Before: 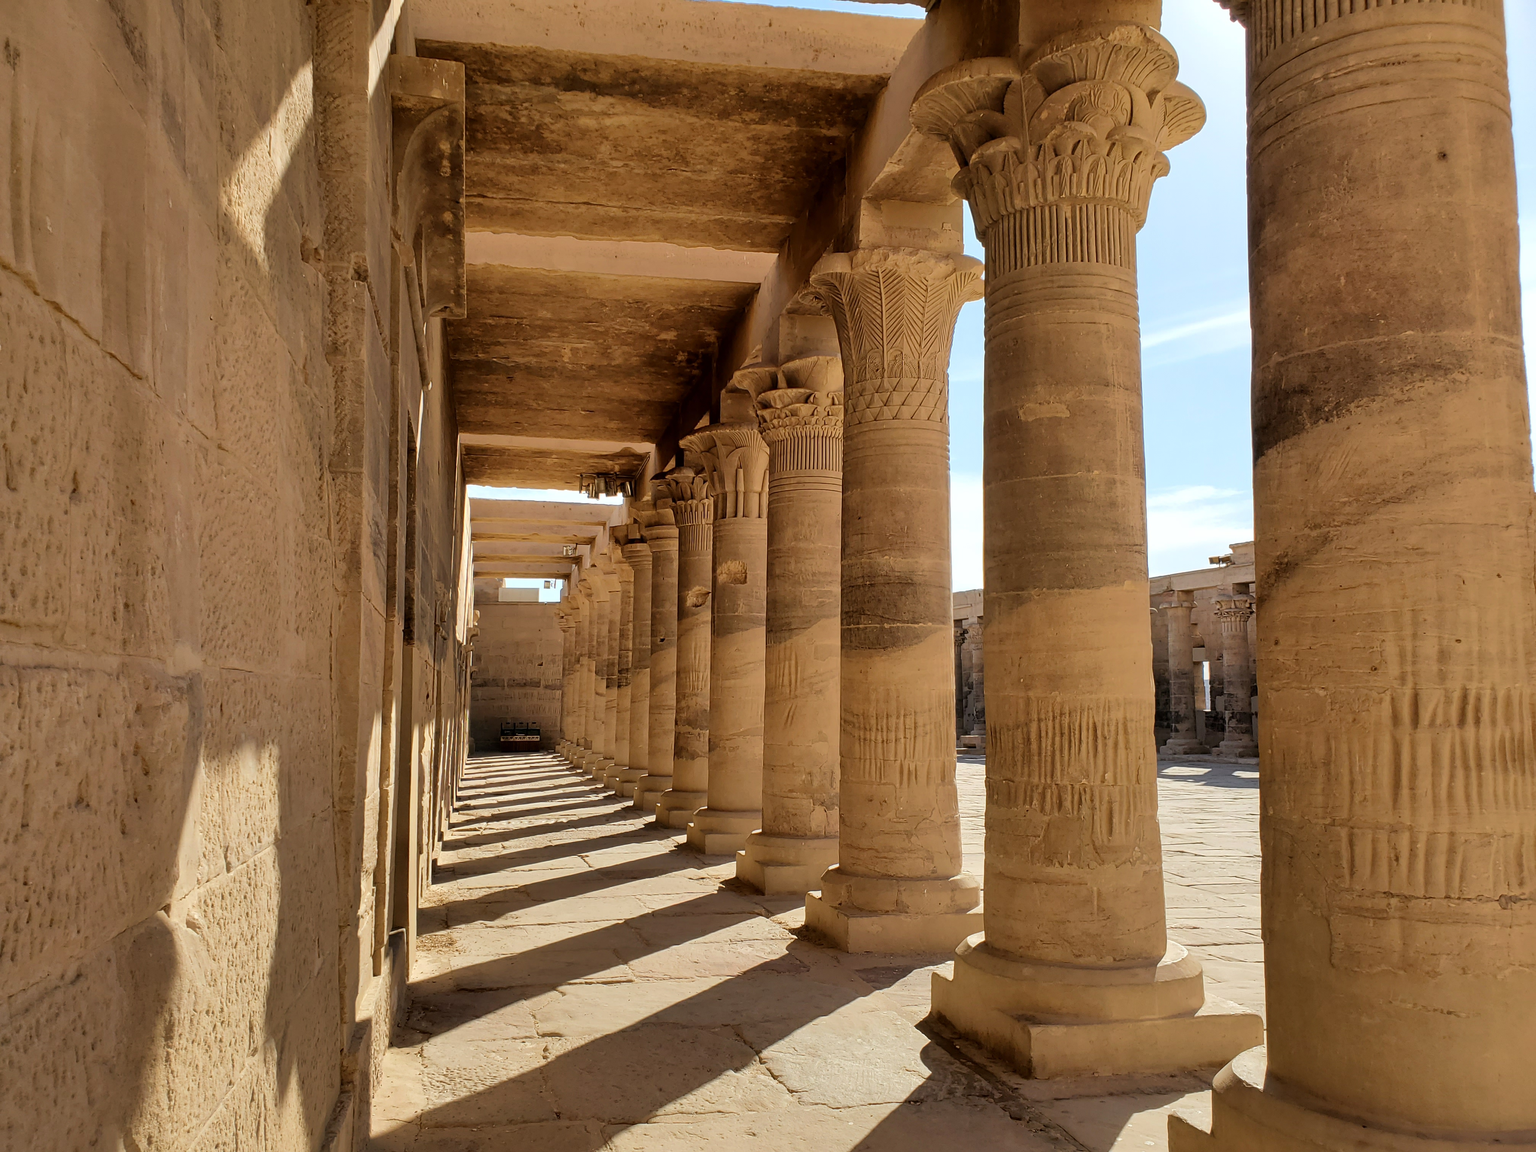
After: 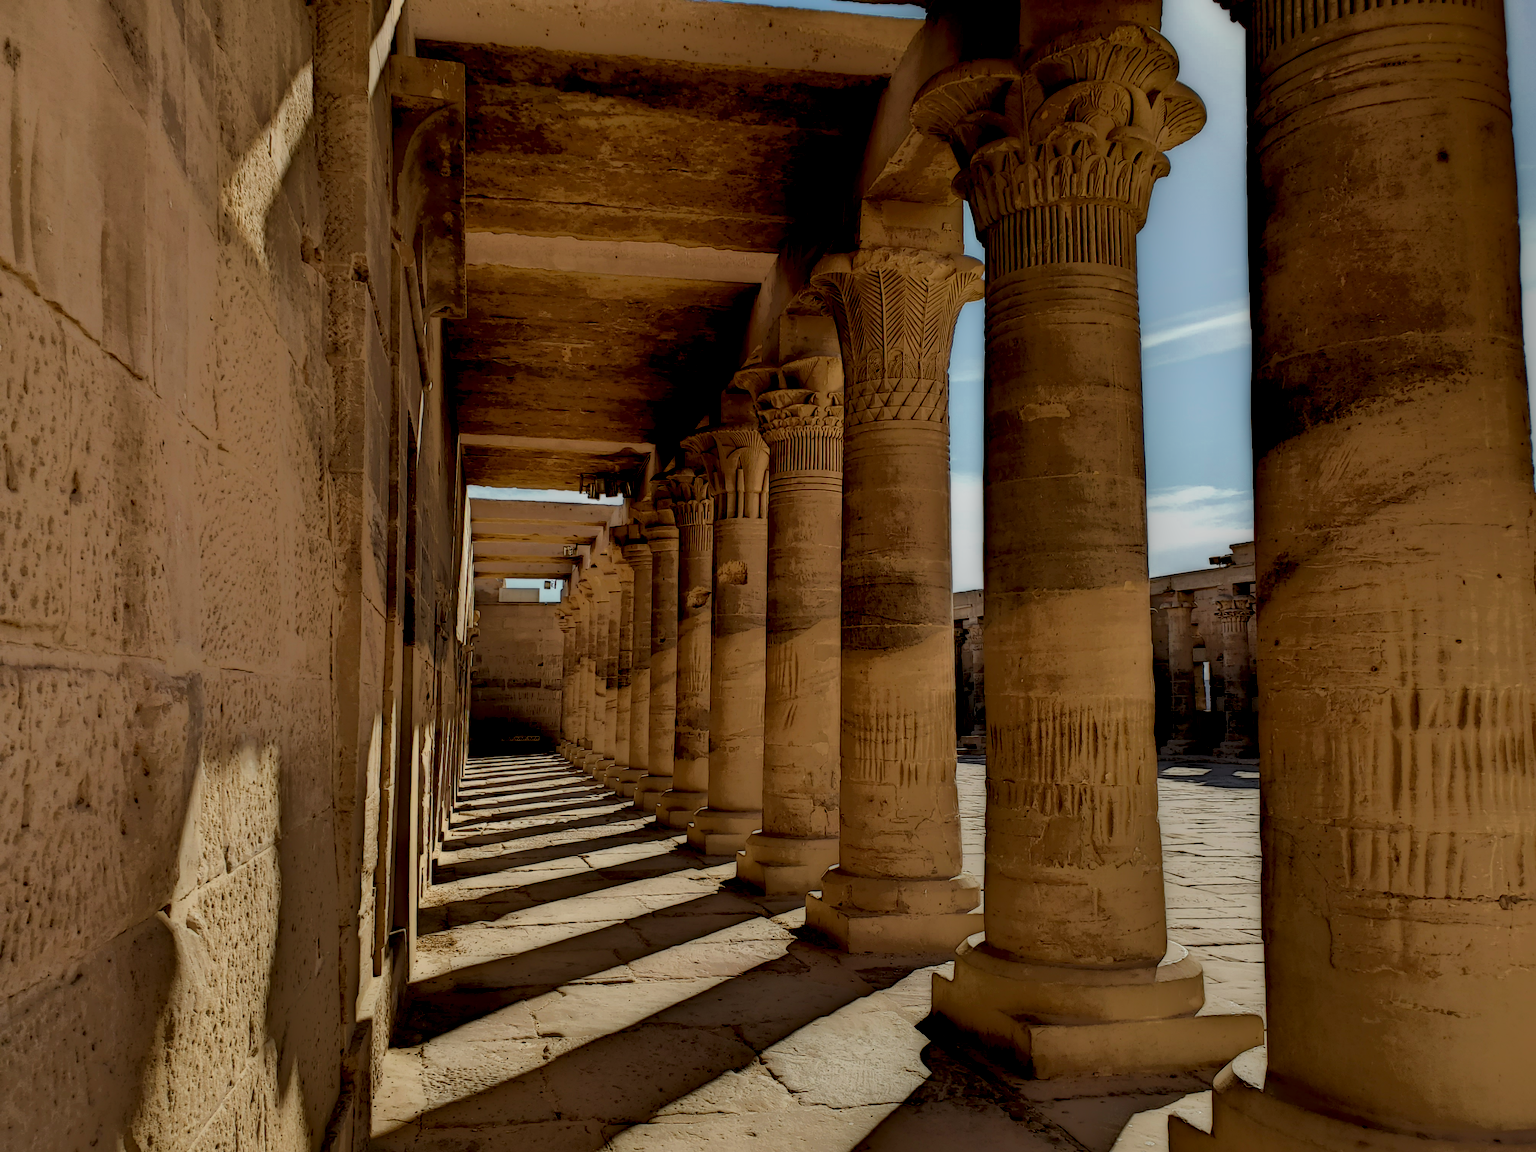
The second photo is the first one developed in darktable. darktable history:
local contrast: highlights 1%, shadows 220%, detail 164%, midtone range 0.004
